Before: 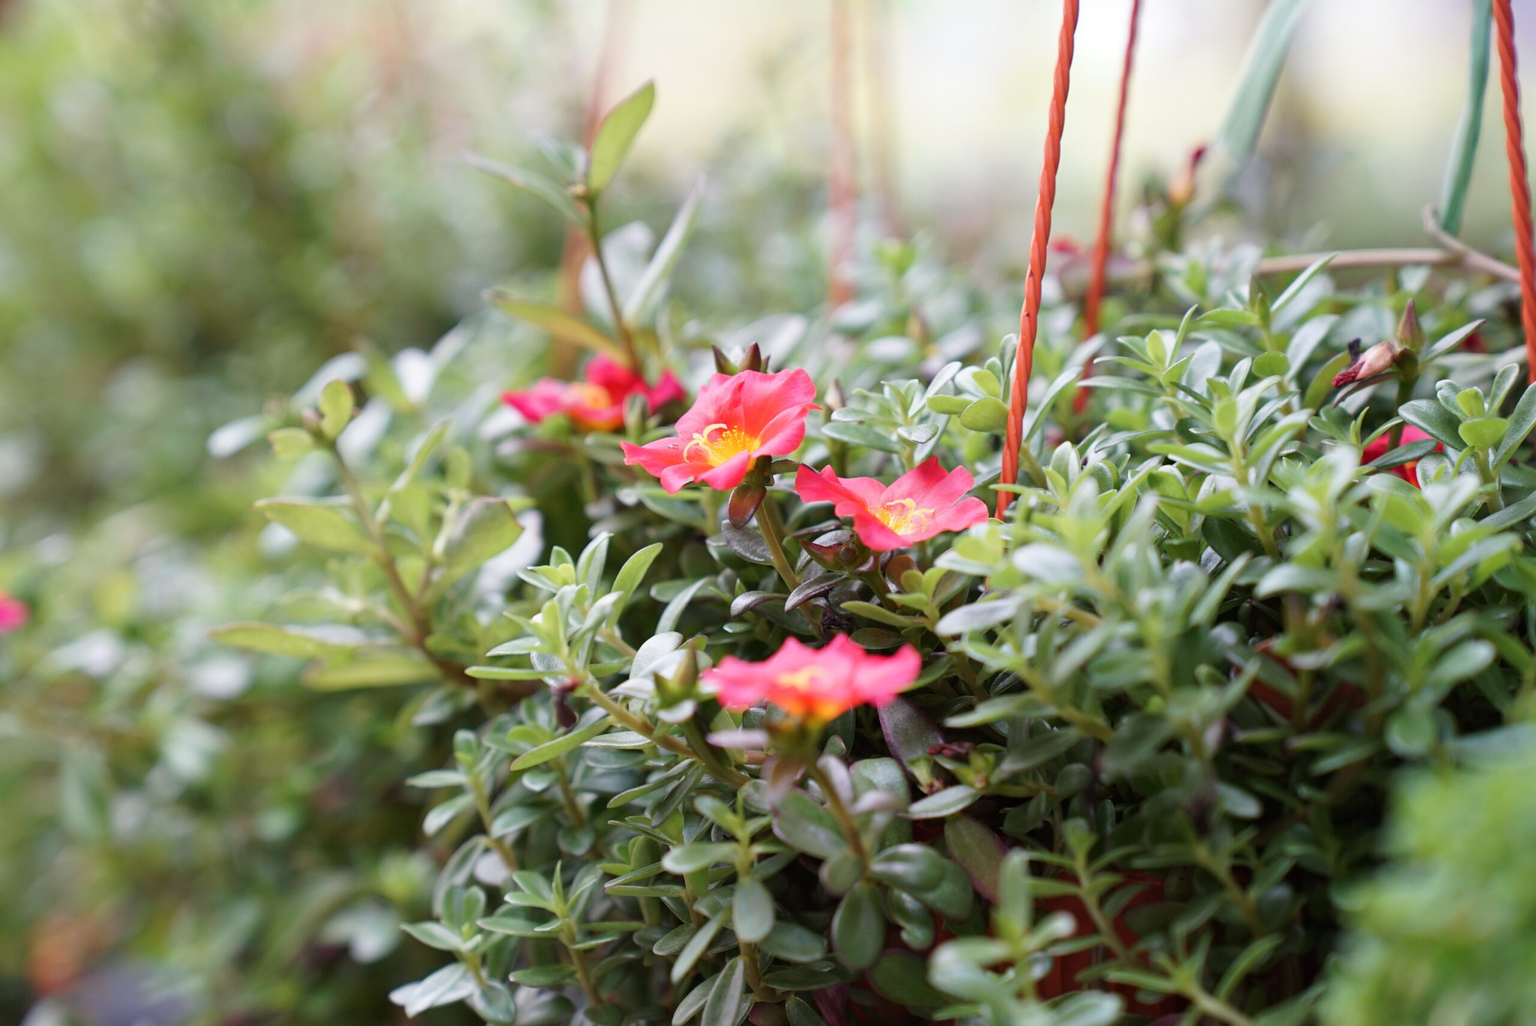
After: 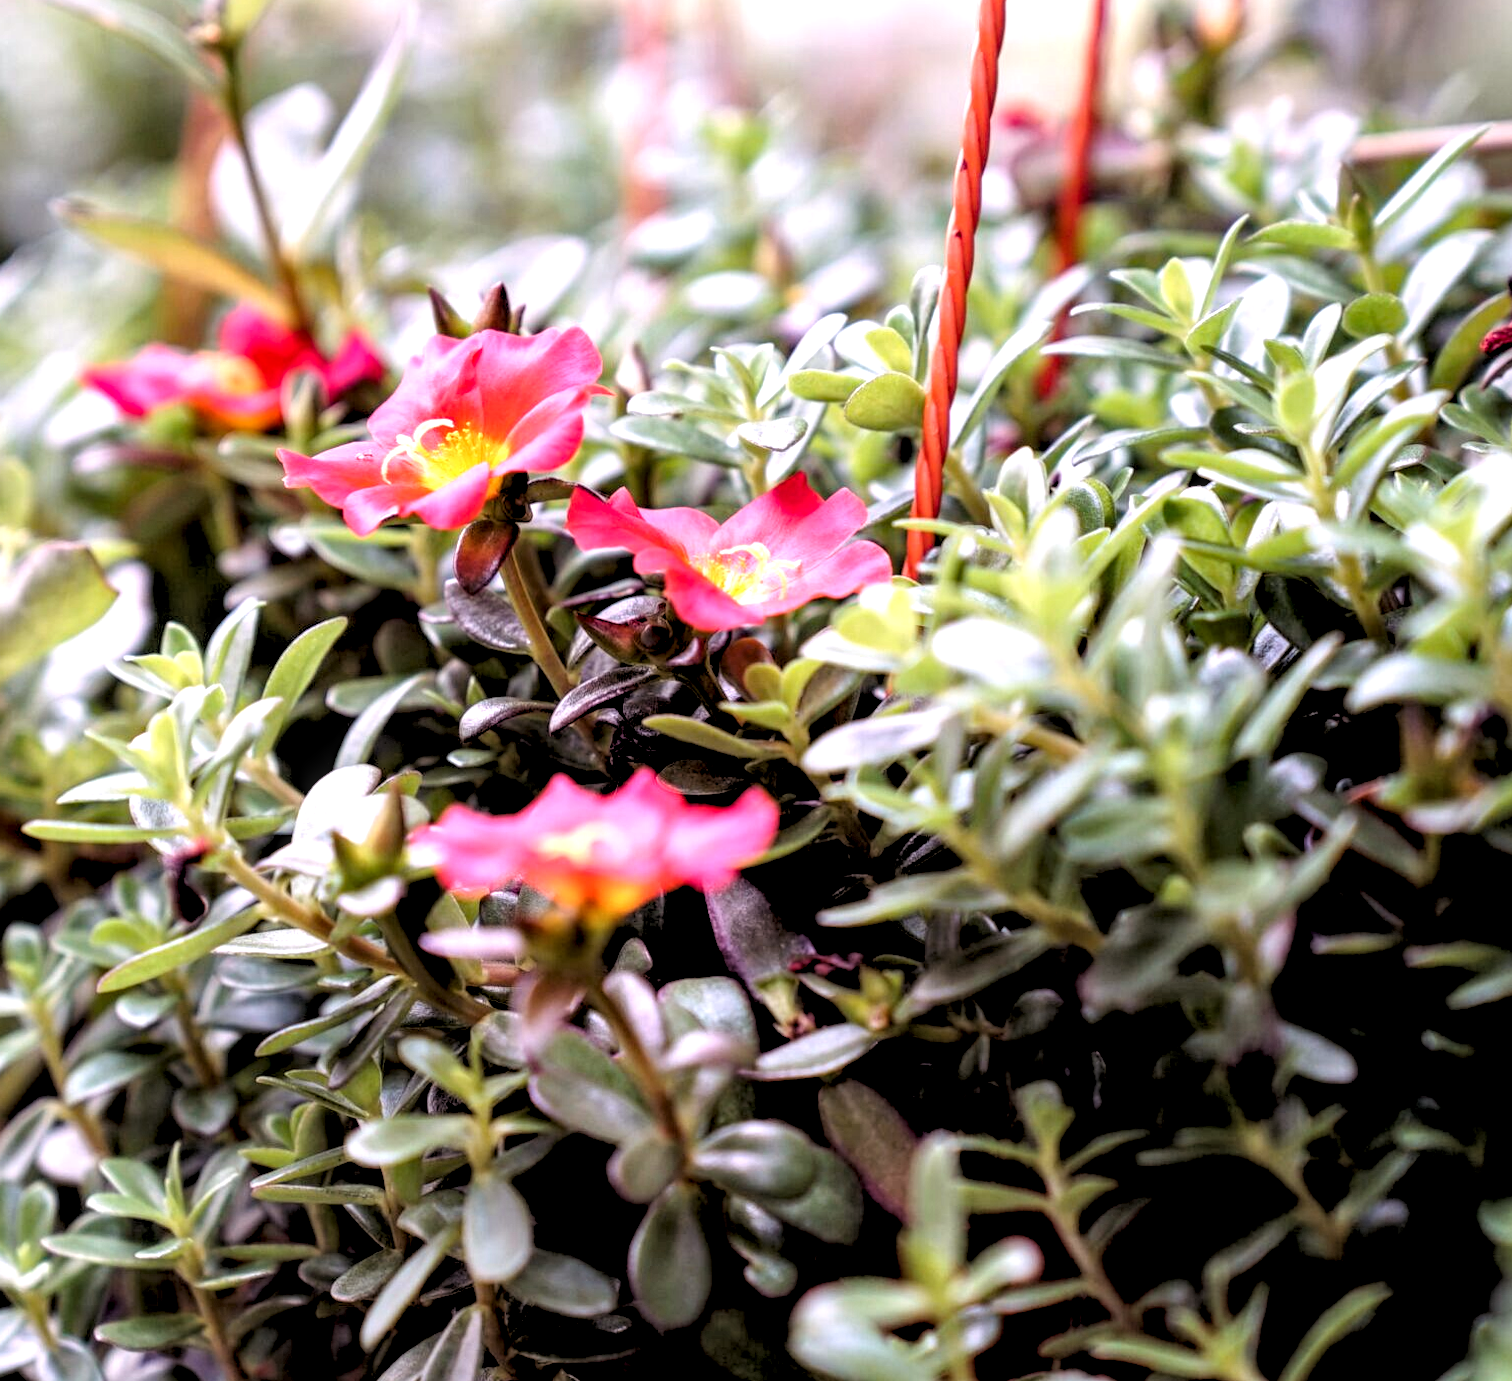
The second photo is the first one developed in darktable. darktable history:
rgb levels: levels [[0.029, 0.461, 0.922], [0, 0.5, 1], [0, 0.5, 1]]
rotate and perspective: lens shift (horizontal) -0.055, automatic cropping off
contrast brightness saturation: saturation -0.1
local contrast: detail 160%
color balance rgb: shadows lift › luminance 0.49%, shadows lift › chroma 6.83%, shadows lift › hue 300.29°, power › hue 208.98°, highlights gain › luminance 20.24%, highlights gain › chroma 2.73%, highlights gain › hue 173.85°, perceptual saturation grading › global saturation 18.05%
white balance: red 1.188, blue 1.11
crop and rotate: left 28.256%, top 17.734%, right 12.656%, bottom 3.573%
